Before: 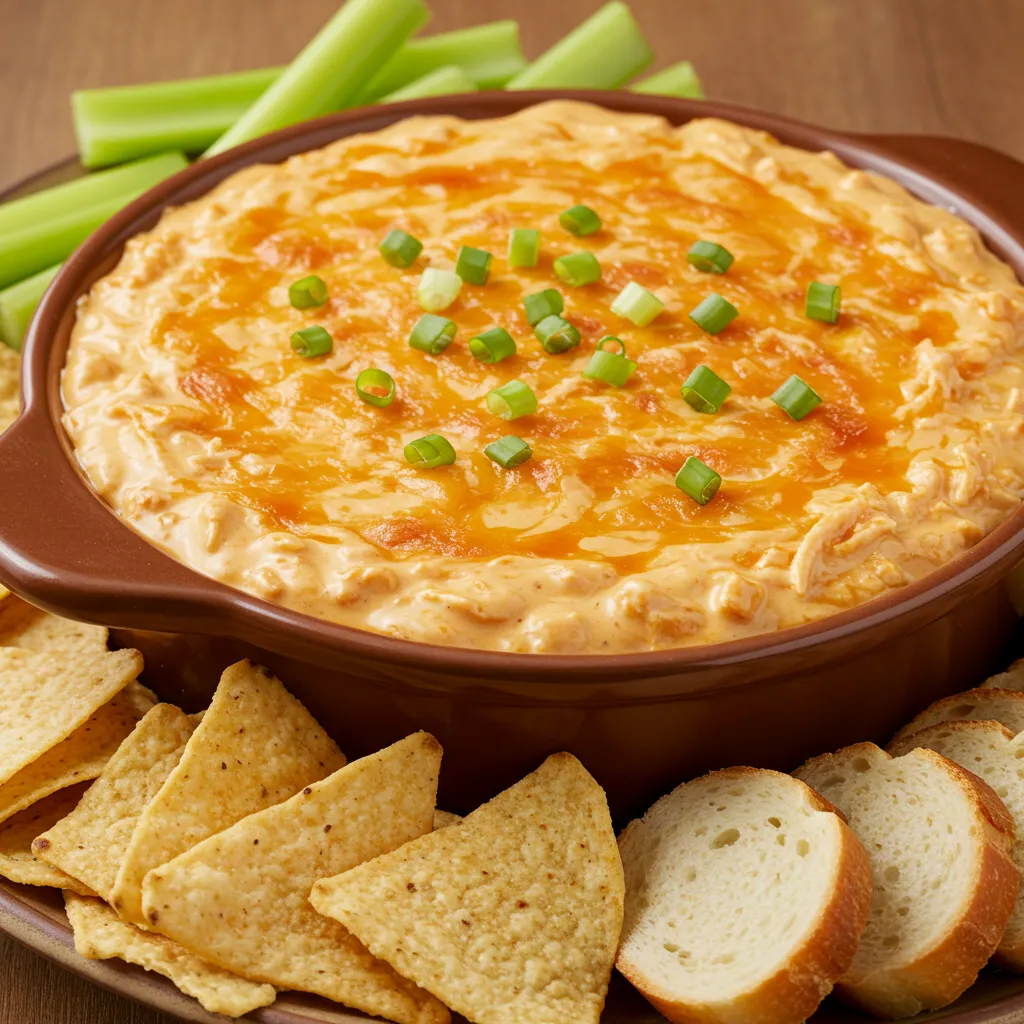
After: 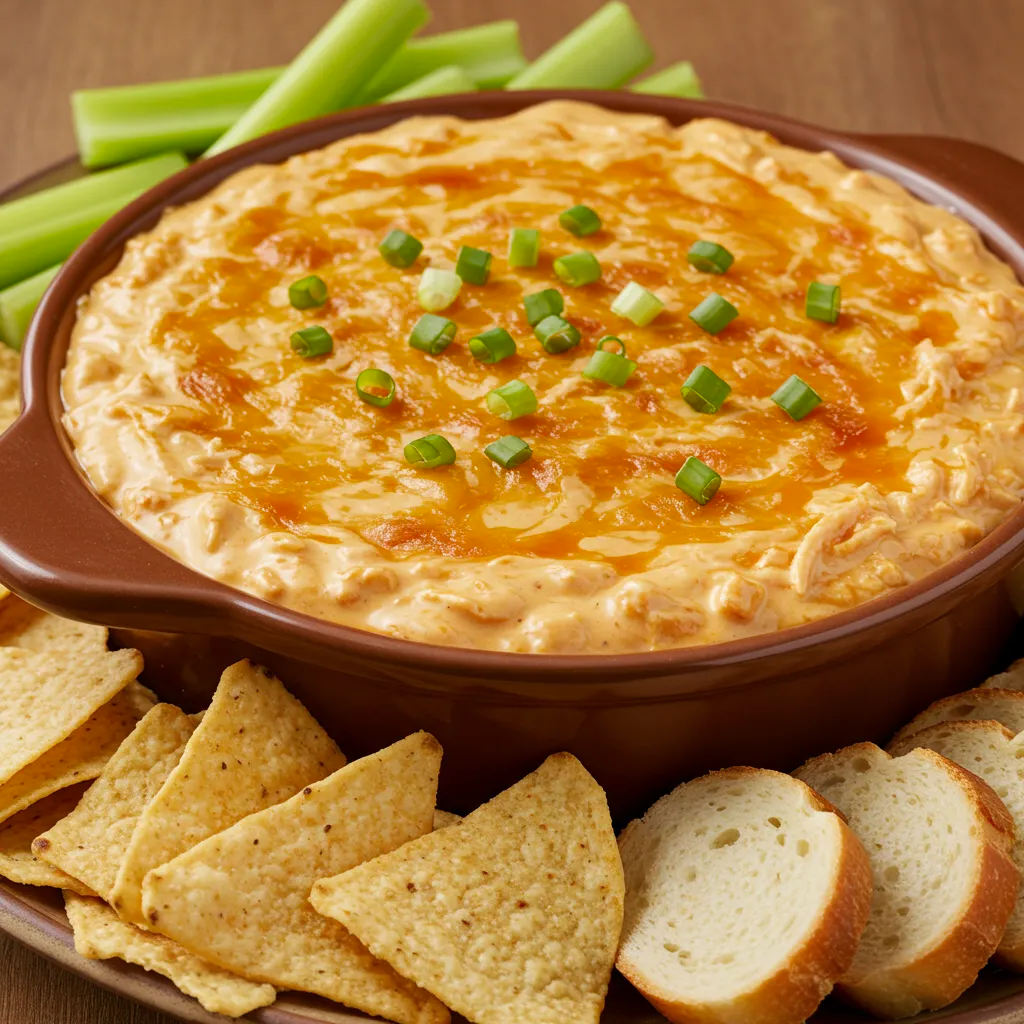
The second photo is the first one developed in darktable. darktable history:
shadows and highlights: radius 116.99, shadows 41.49, highlights -61.57, soften with gaussian
